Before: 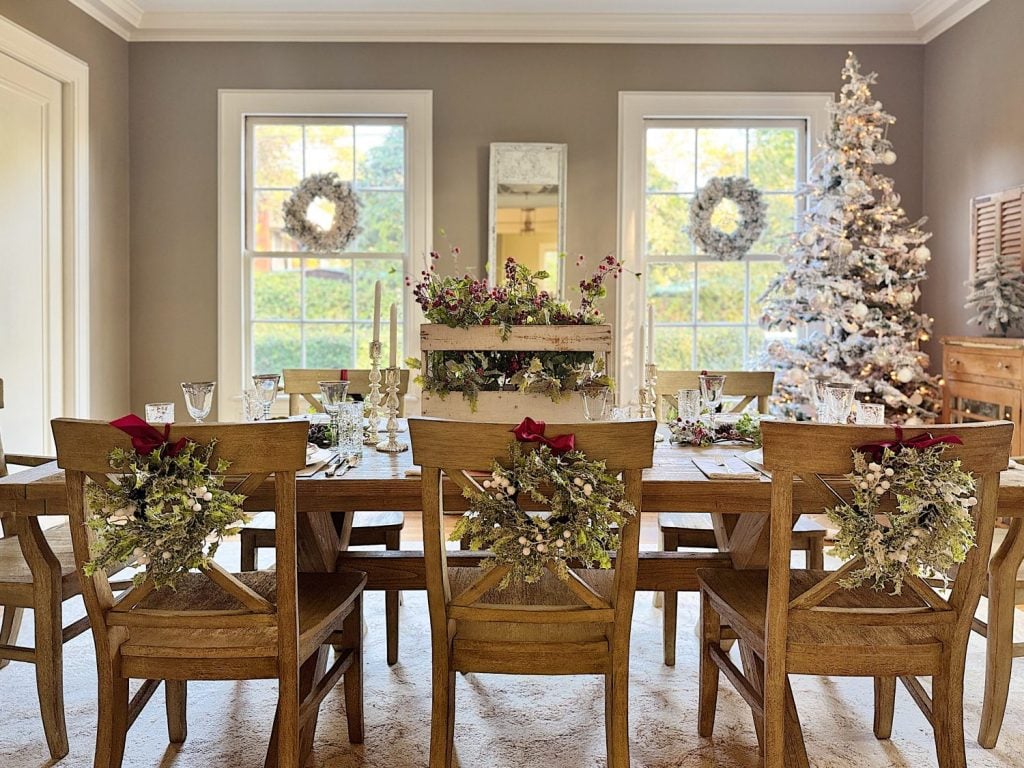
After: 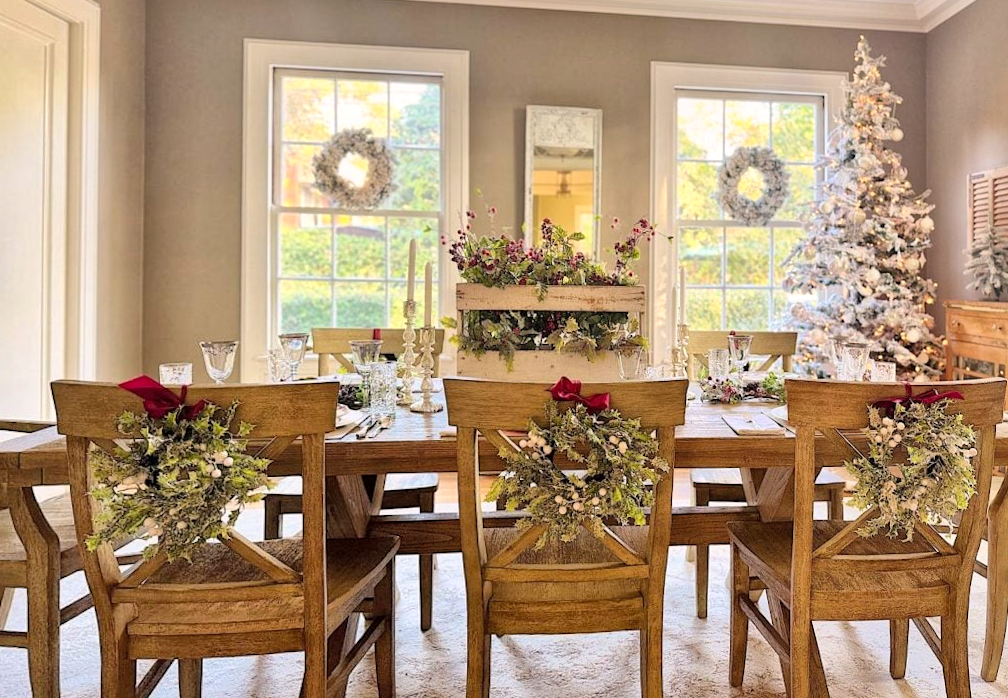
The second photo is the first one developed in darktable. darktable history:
color correction: highlights a* 3.22, highlights b* 1.93, saturation 1.19
global tonemap: drago (1, 100), detail 1
rotate and perspective: rotation -0.013°, lens shift (vertical) -0.027, lens shift (horizontal) 0.178, crop left 0.016, crop right 0.989, crop top 0.082, crop bottom 0.918
